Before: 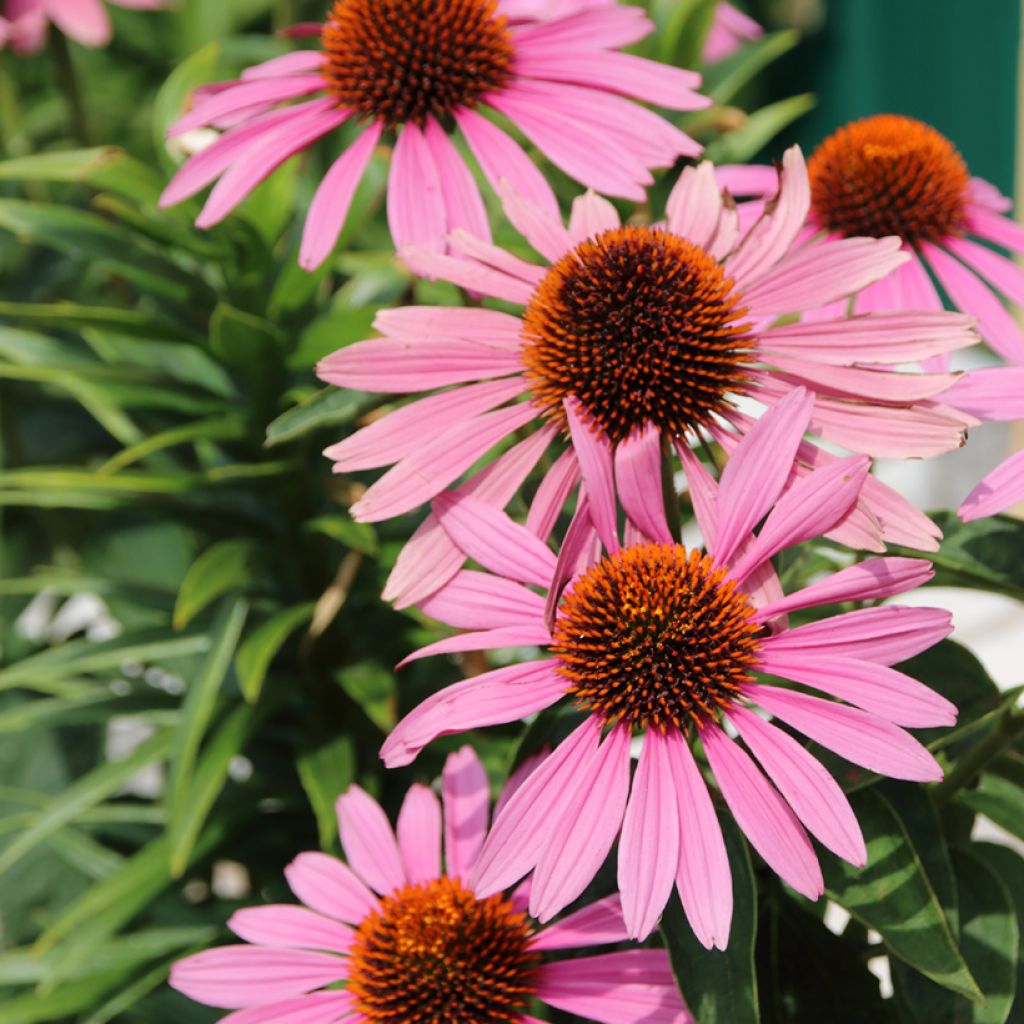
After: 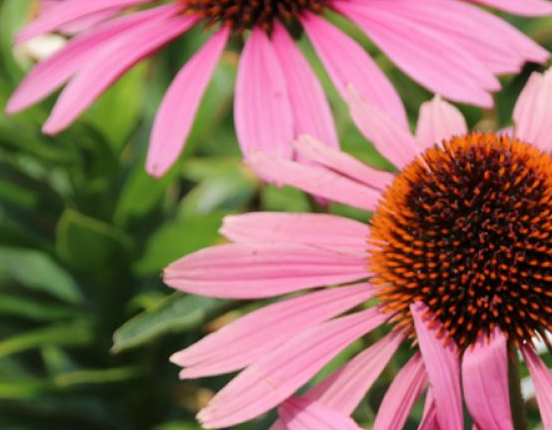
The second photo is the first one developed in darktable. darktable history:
crop: left 15.01%, top 9.236%, right 31.068%, bottom 48.72%
